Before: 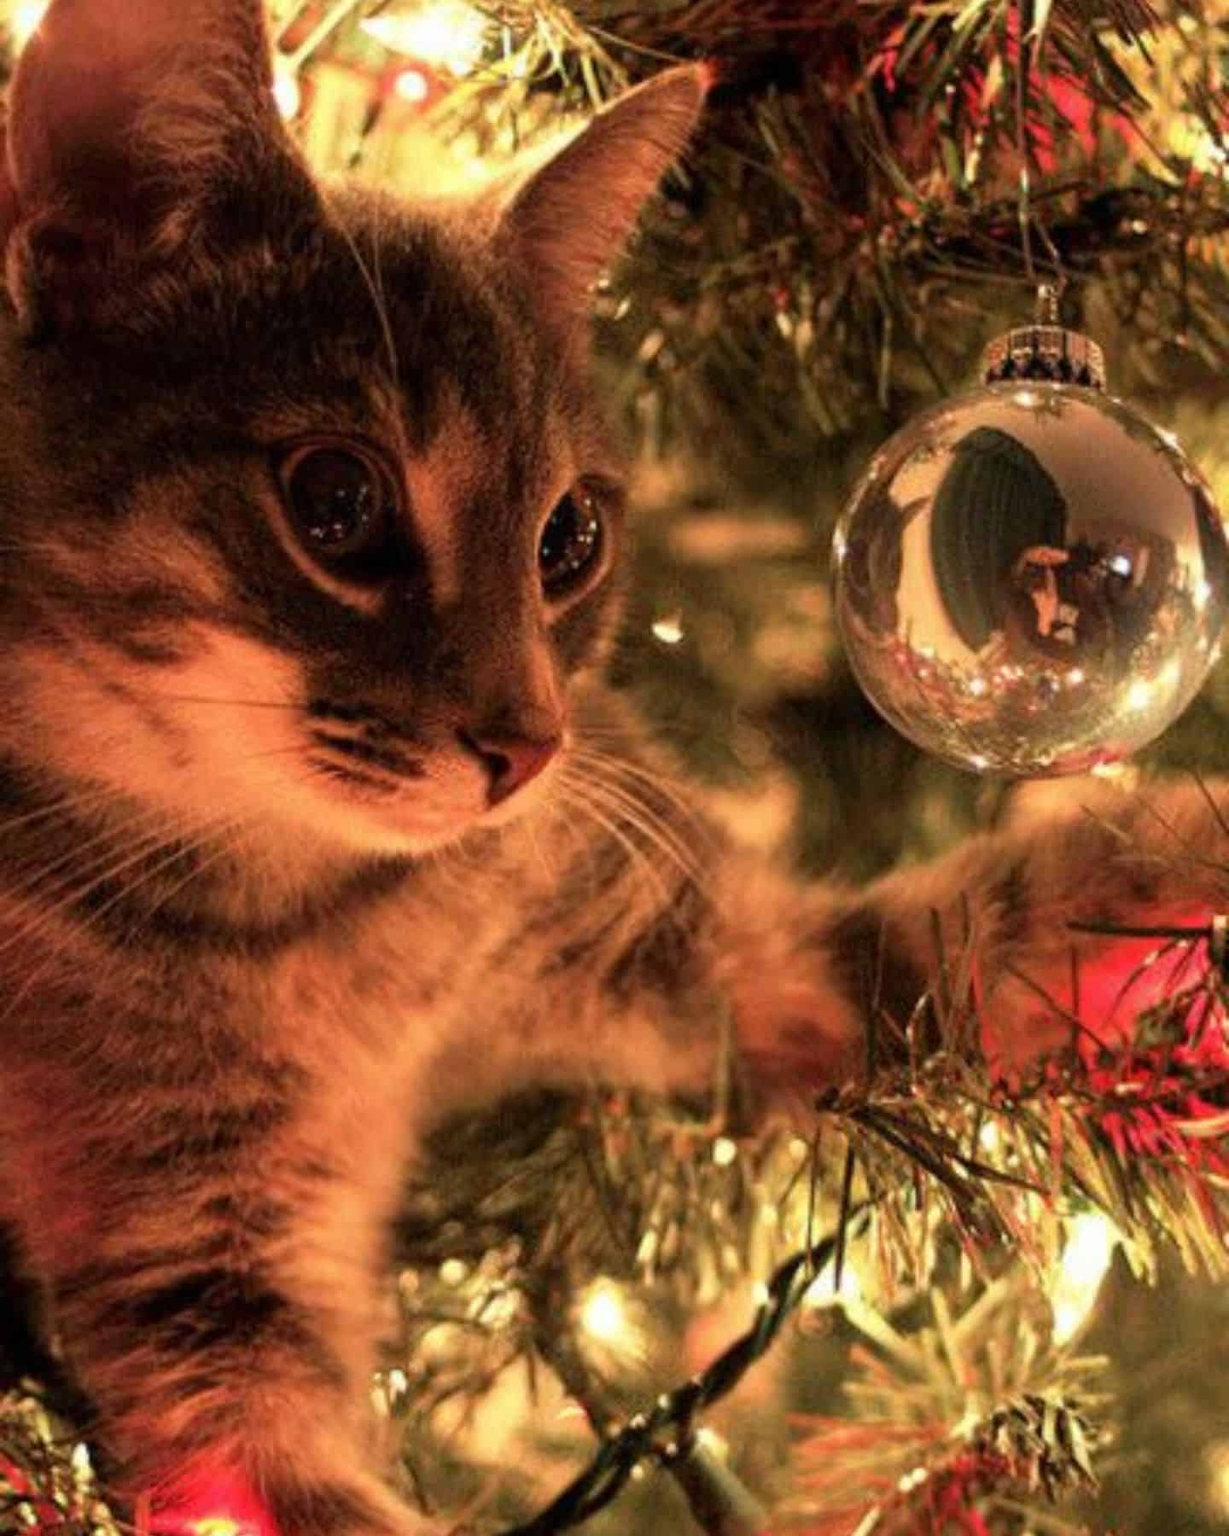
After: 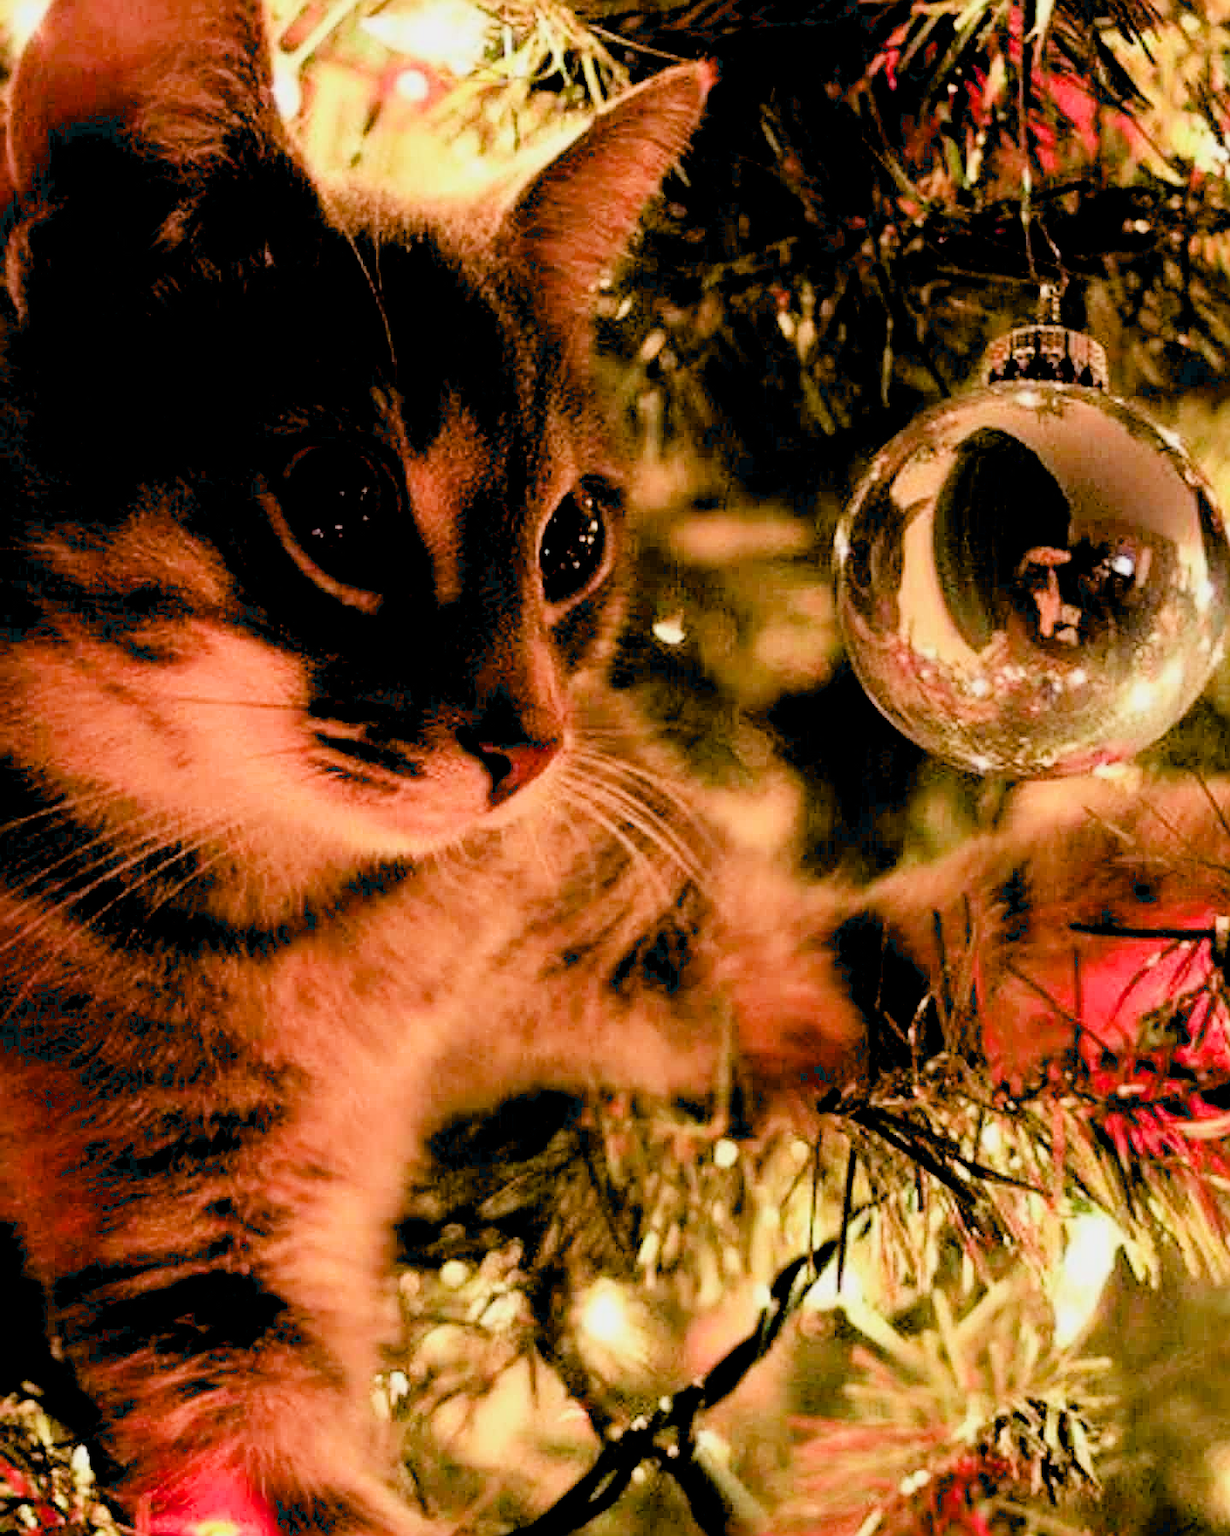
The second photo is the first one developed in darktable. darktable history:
filmic rgb: black relative exposure -7.65 EV, white relative exposure 4.56 EV, hardness 3.61
crop: top 0.1%, bottom 0.1%
exposure: black level correction 0.024, exposure 0.183 EV, compensate highlight preservation false
tone equalizer: -8 EV -0.768 EV, -7 EV -0.714 EV, -6 EV -0.624 EV, -5 EV -0.376 EV, -3 EV 0.369 EV, -2 EV 0.6 EV, -1 EV 0.676 EV, +0 EV 0.745 EV
sharpen: amount 0.886
